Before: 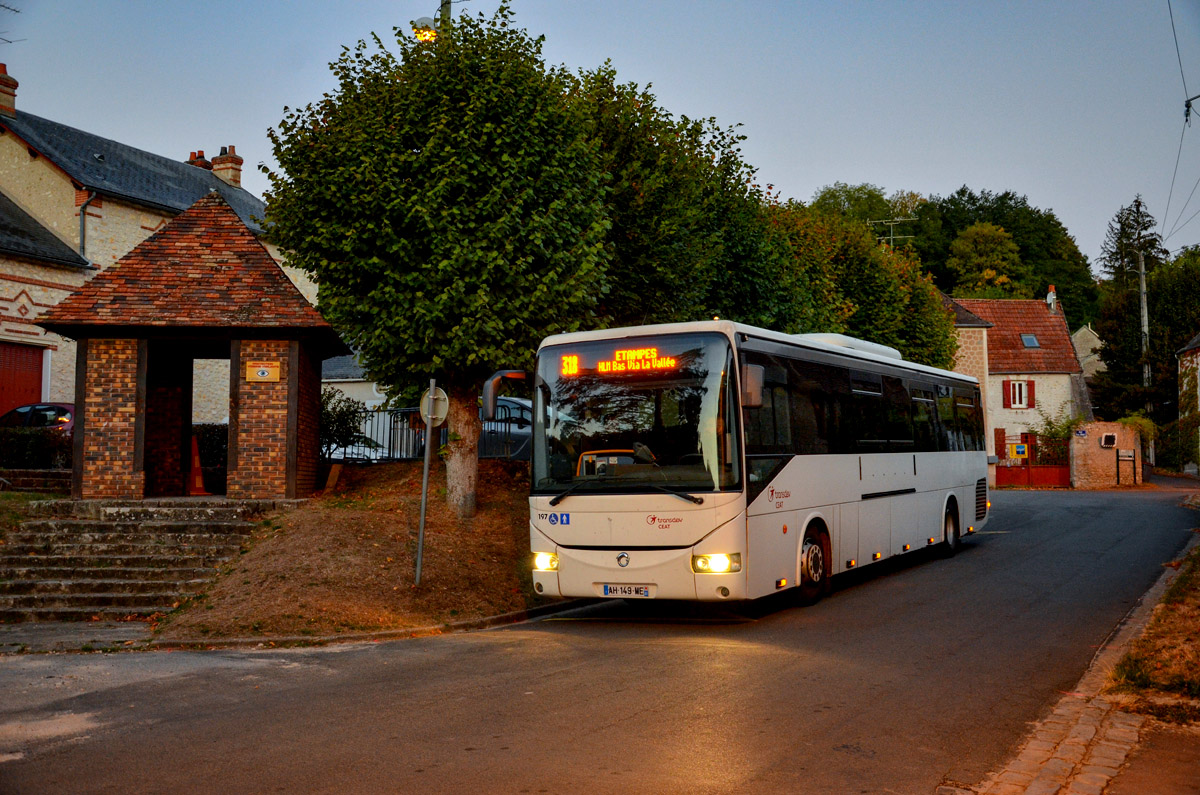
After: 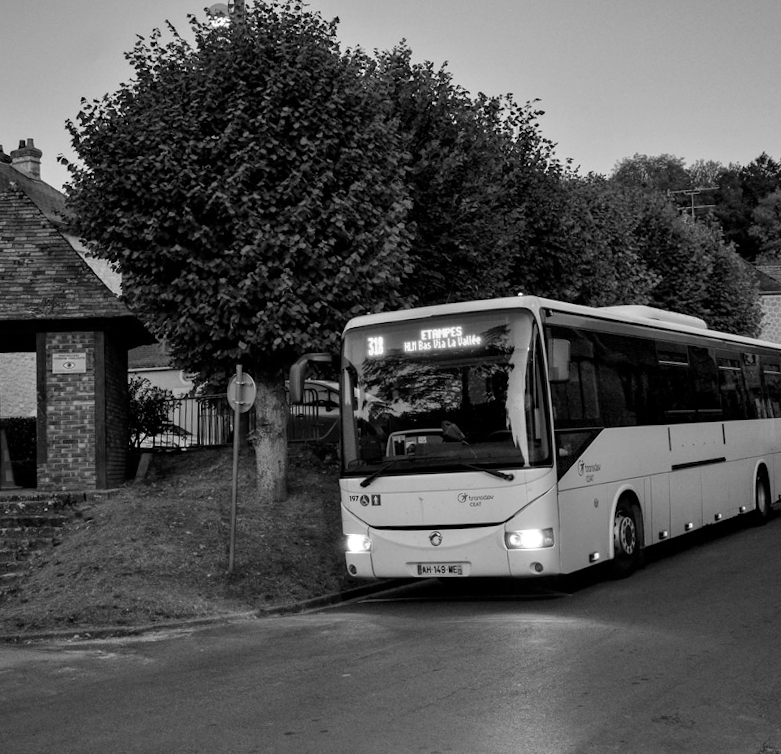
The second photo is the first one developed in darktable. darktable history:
rotate and perspective: rotation -2°, crop left 0.022, crop right 0.978, crop top 0.049, crop bottom 0.951
monochrome: on, module defaults
white balance: red 1.123, blue 0.83
crop: left 15.419%, right 17.914%
